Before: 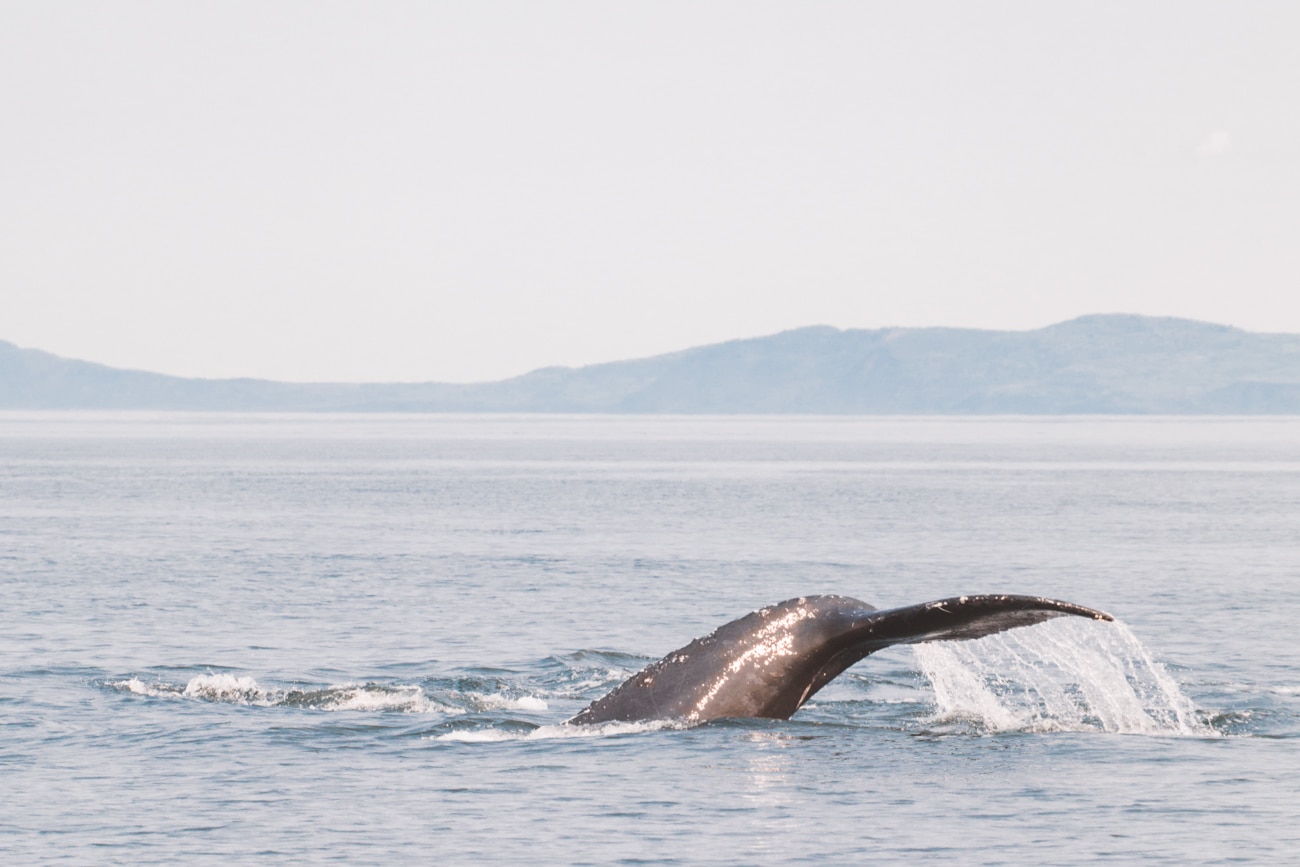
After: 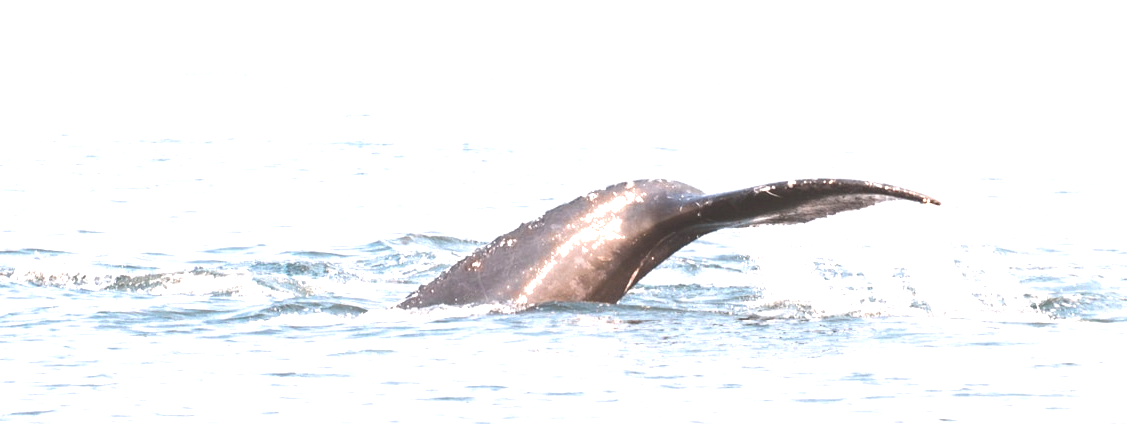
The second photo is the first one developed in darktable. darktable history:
crop and rotate: left 13.306%, top 48.129%, bottom 2.928%
exposure: black level correction 0, exposure 1.1 EV, compensate highlight preservation false
color balance rgb: perceptual saturation grading › global saturation 3.7%, global vibrance 5.56%, contrast 3.24%
